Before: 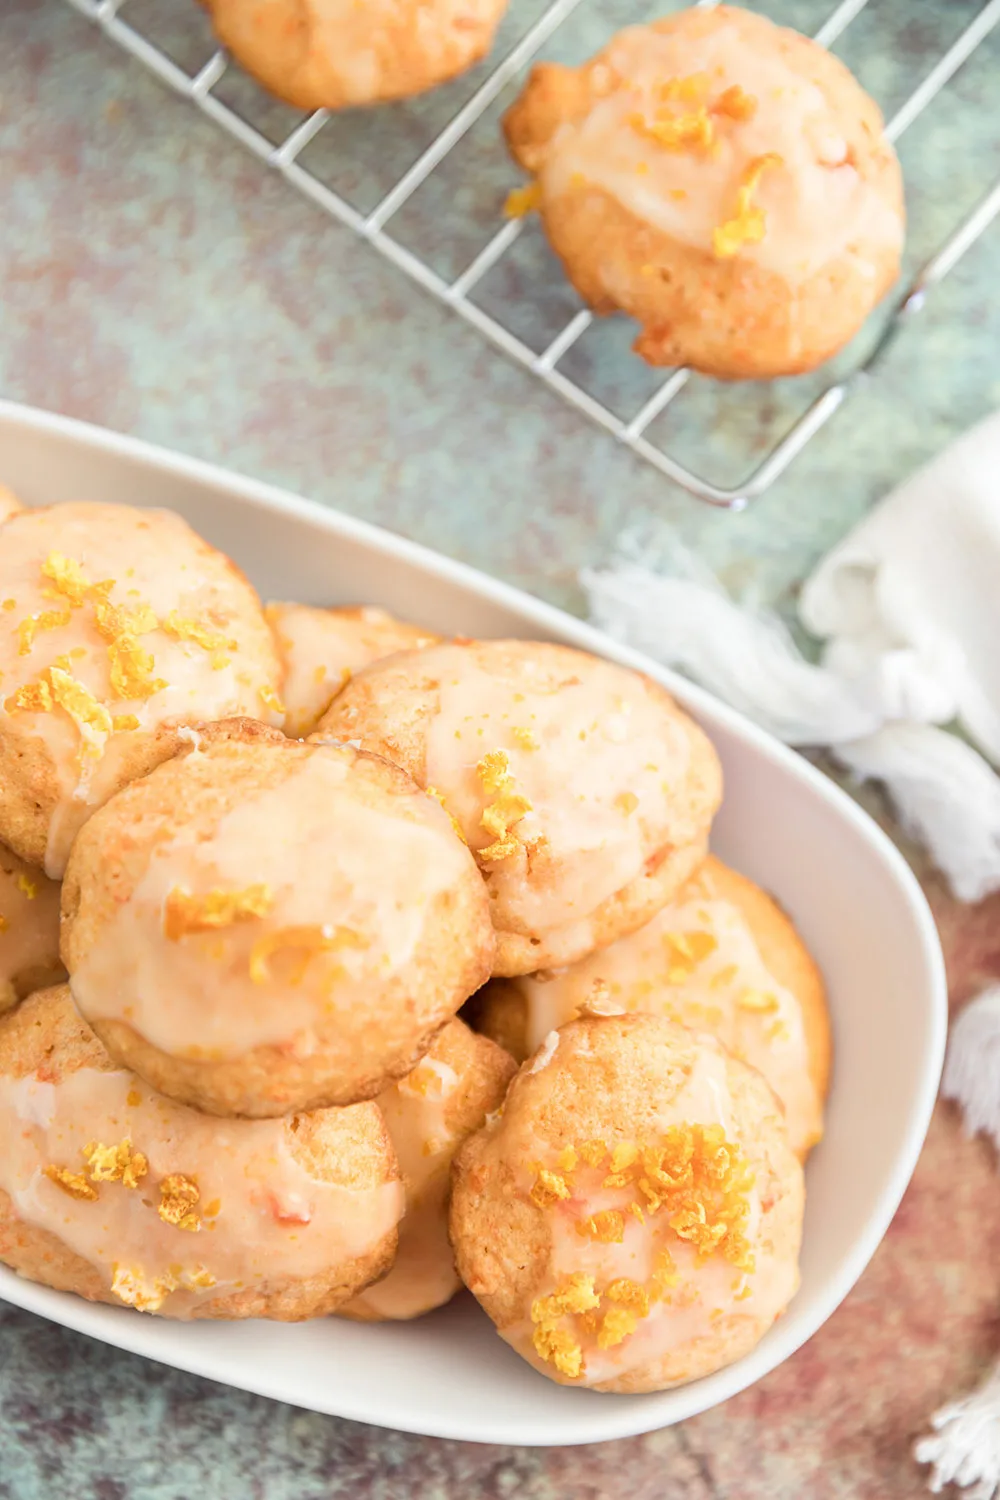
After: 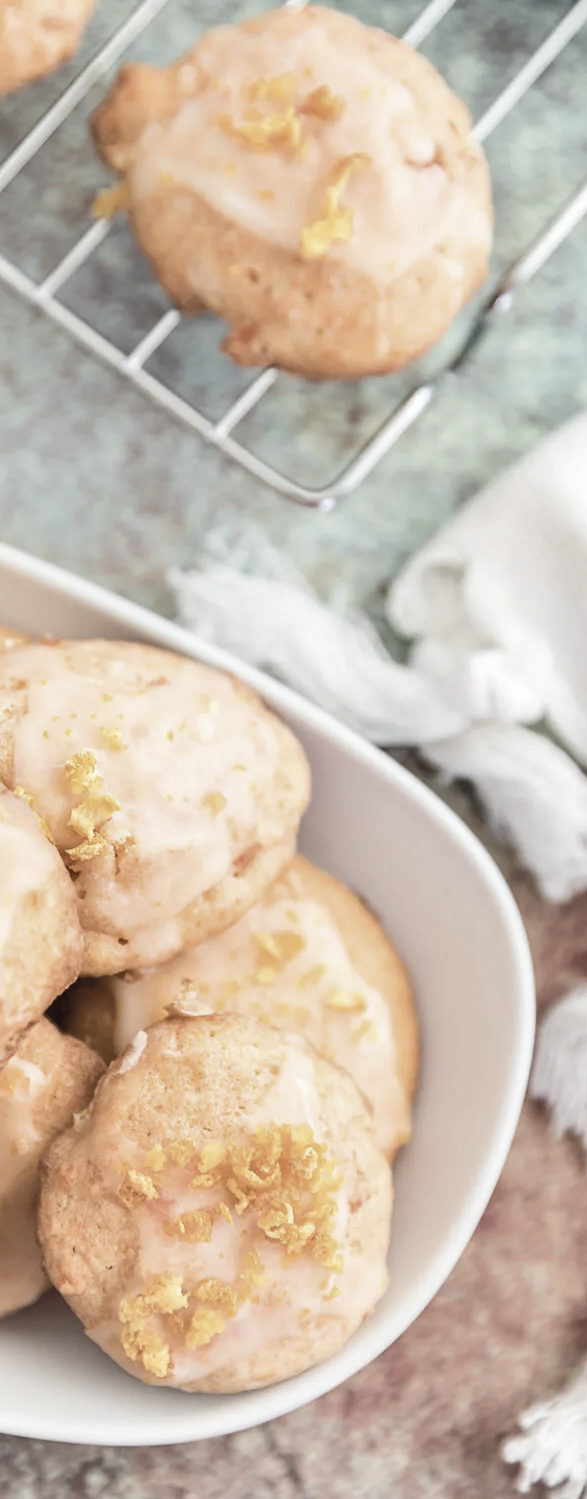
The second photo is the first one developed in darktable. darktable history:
crop: left 41.205%
shadows and highlights: low approximation 0.01, soften with gaussian
contrast brightness saturation: brightness 0.182, saturation -0.502
